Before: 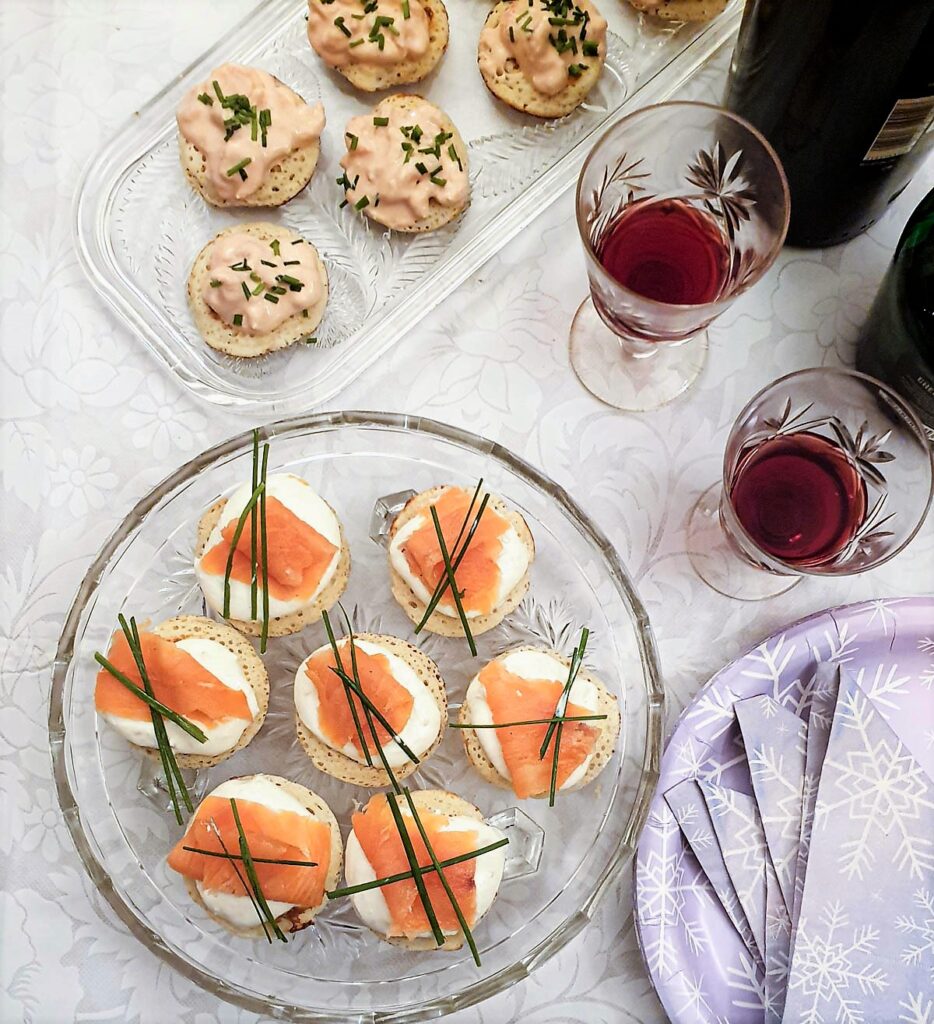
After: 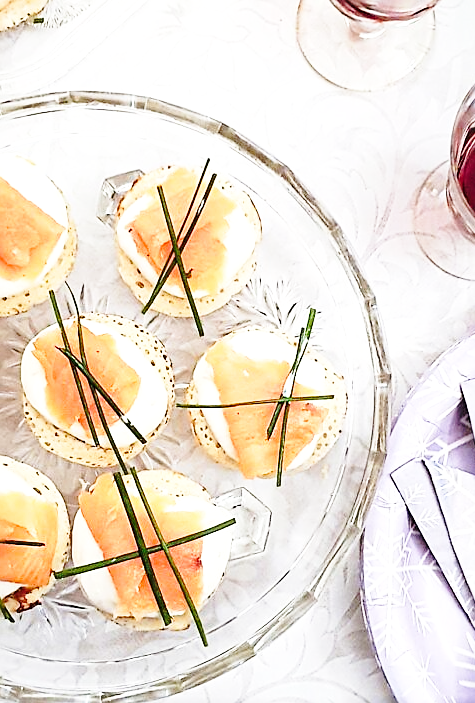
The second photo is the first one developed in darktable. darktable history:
base curve: curves: ch0 [(0, 0) (0.032, 0.037) (0.105, 0.228) (0.435, 0.76) (0.856, 0.983) (1, 1)], preserve colors none
crop and rotate: left 29.235%, top 31.29%, right 19.847%
exposure: exposure 0.296 EV, compensate exposure bias true, compensate highlight preservation false
sharpen: on, module defaults
